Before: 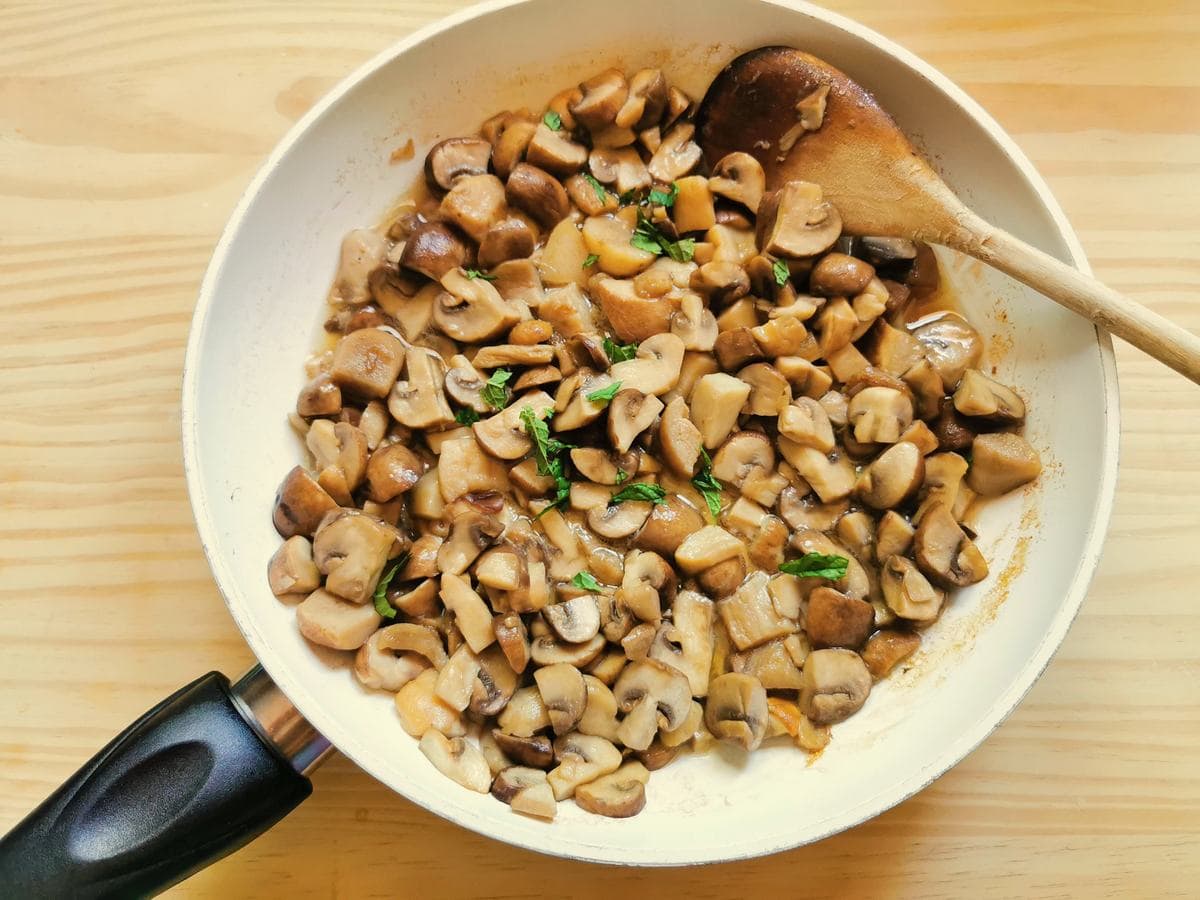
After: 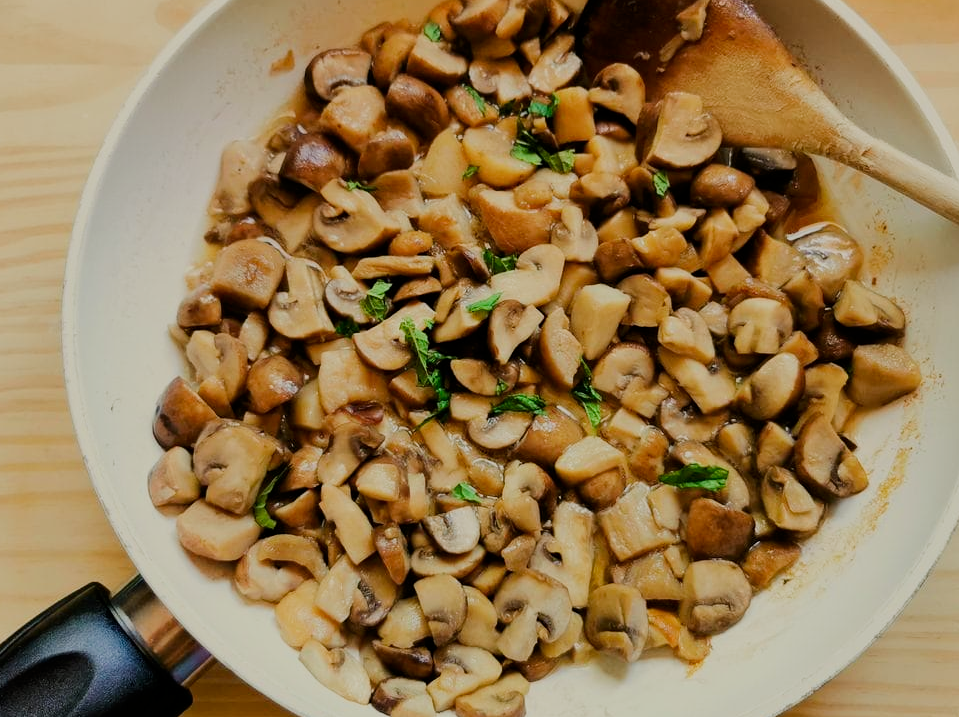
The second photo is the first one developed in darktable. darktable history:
crop and rotate: left 10.007%, top 9.898%, right 10.026%, bottom 10.425%
shadows and highlights: shadows -9.18, white point adjustment 1.42, highlights 10.54
contrast brightness saturation: contrast 0.068, brightness -0.154, saturation 0.11
filmic rgb: black relative exposure -7.65 EV, white relative exposure 4.56 EV, hardness 3.61, preserve chrominance RGB euclidean norm, color science v5 (2021), contrast in shadows safe, contrast in highlights safe
